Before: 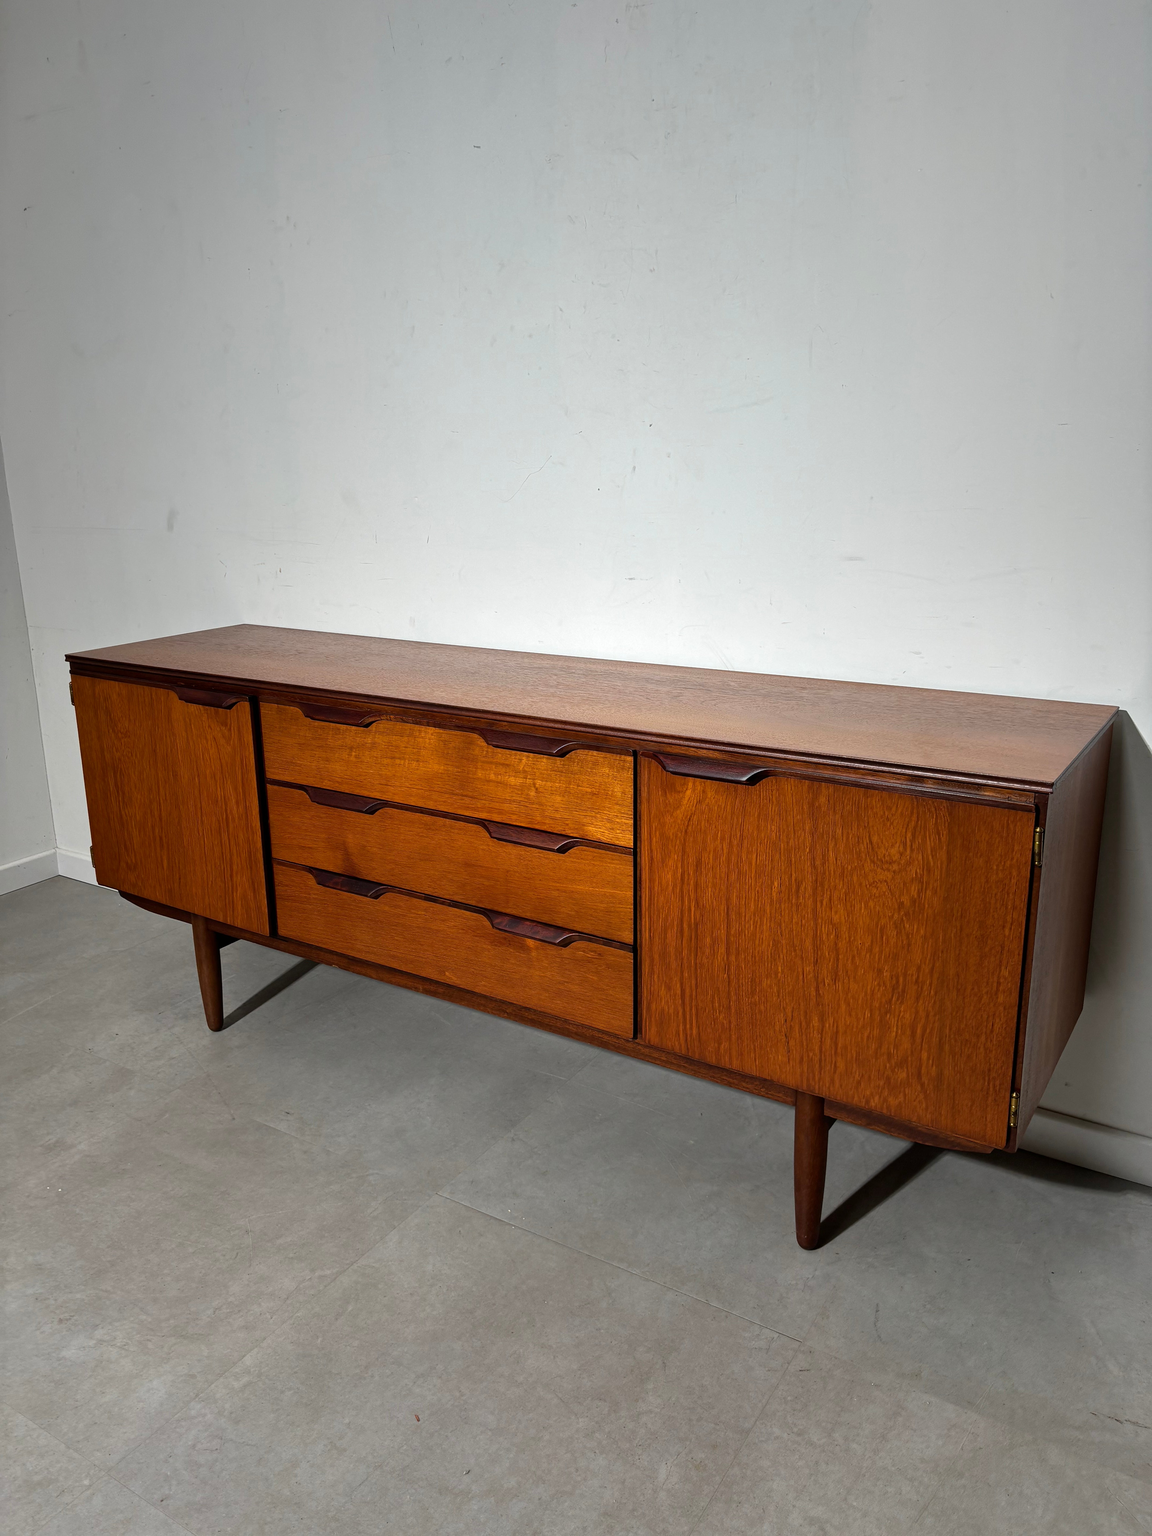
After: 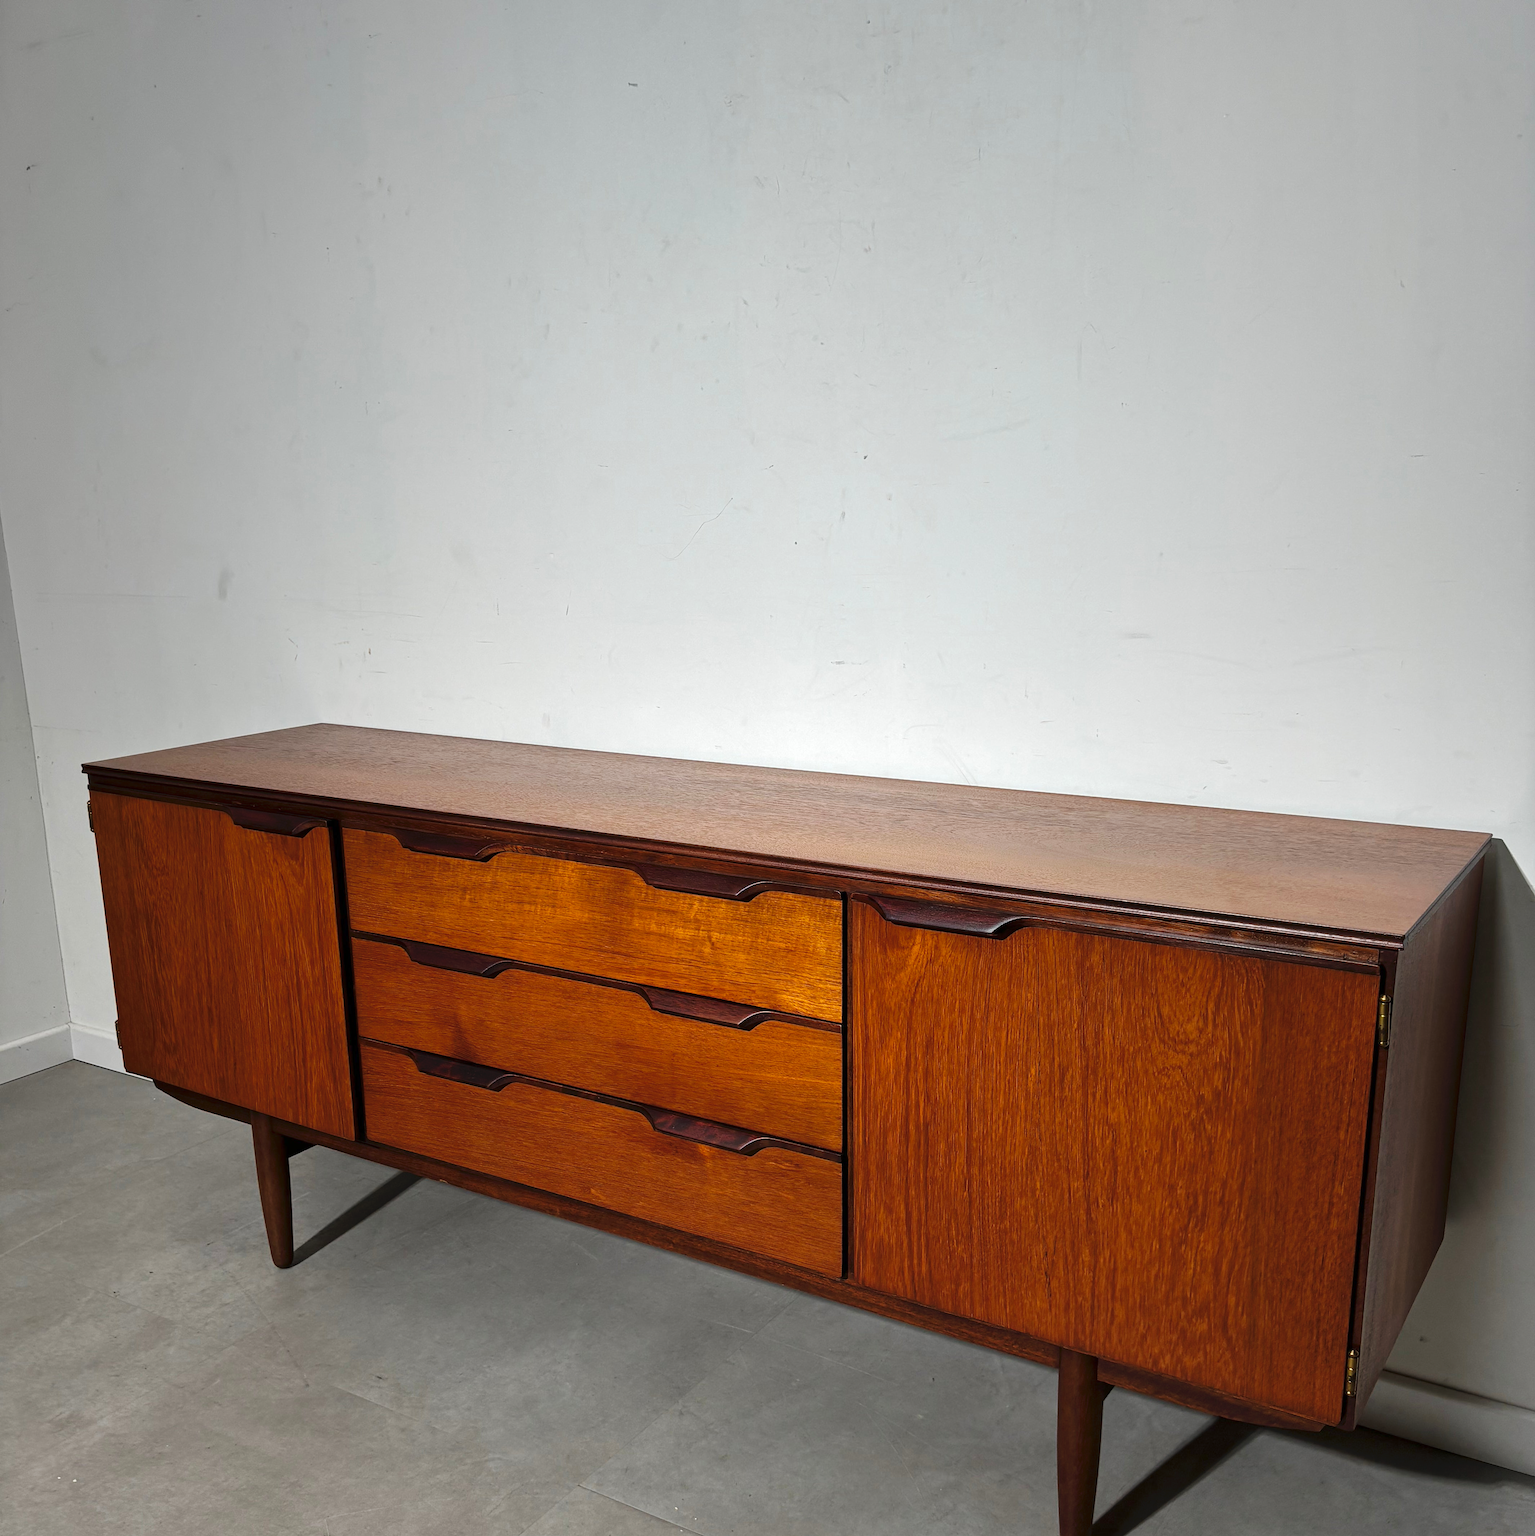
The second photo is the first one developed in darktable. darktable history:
crop: left 0.387%, top 5.469%, bottom 19.809%
tone curve: curves: ch0 [(0, 0) (0.003, 0.005) (0.011, 0.021) (0.025, 0.042) (0.044, 0.065) (0.069, 0.074) (0.1, 0.092) (0.136, 0.123) (0.177, 0.159) (0.224, 0.2) (0.277, 0.252) (0.335, 0.32) (0.399, 0.392) (0.468, 0.468) (0.543, 0.549) (0.623, 0.638) (0.709, 0.721) (0.801, 0.812) (0.898, 0.896) (1, 1)], preserve colors none
